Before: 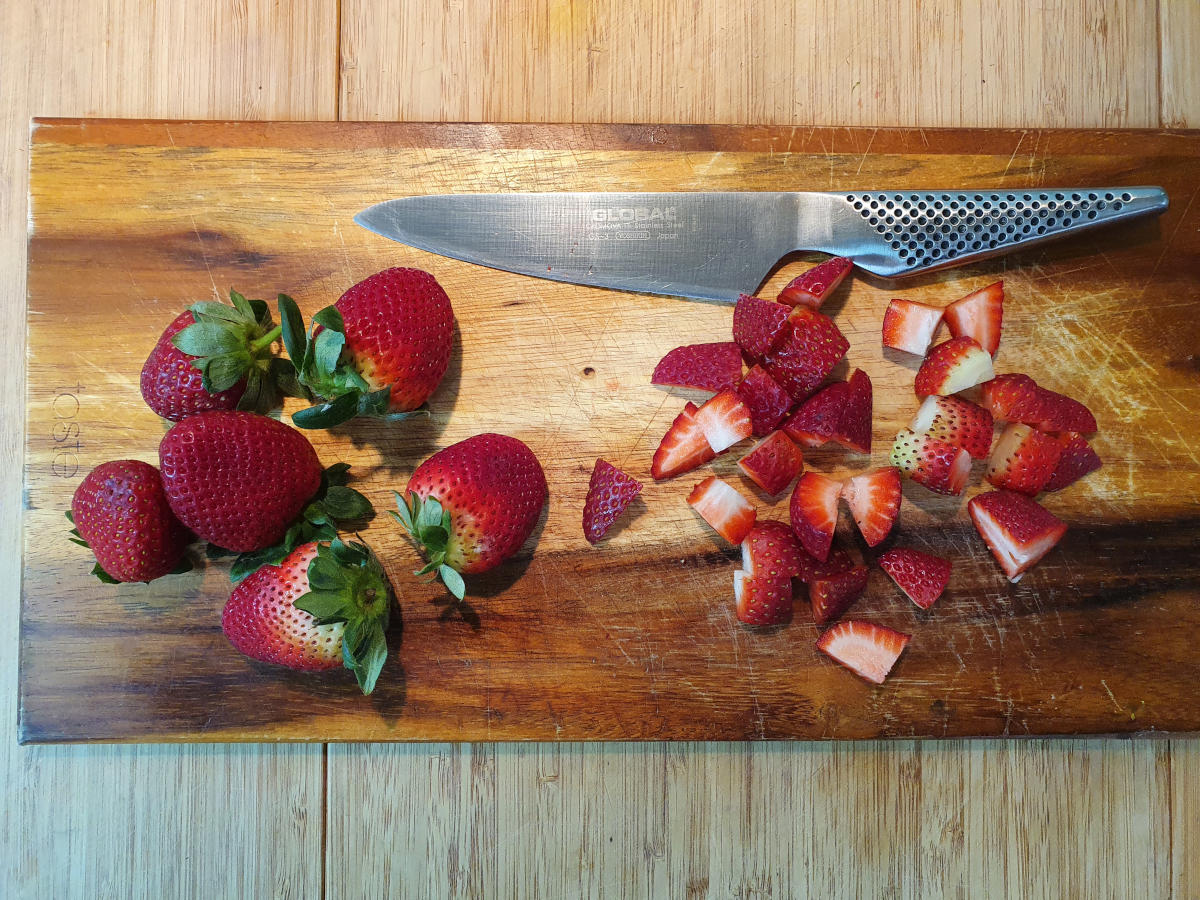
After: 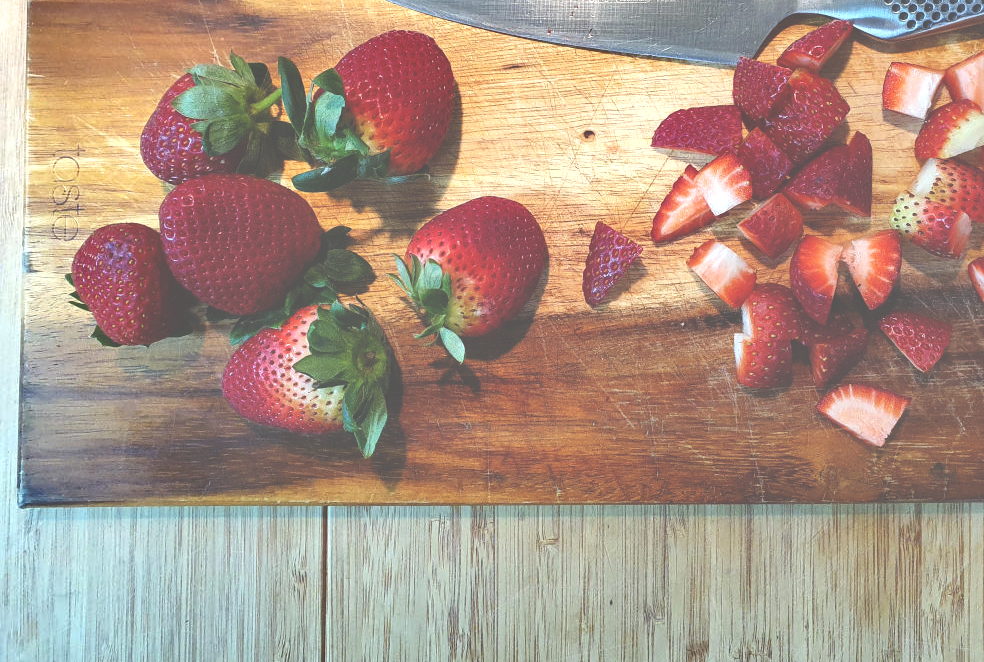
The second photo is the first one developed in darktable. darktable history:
shadows and highlights: low approximation 0.01, soften with gaussian
crop: top 26.383%, right 18%
exposure: black level correction -0.071, exposure 0.501 EV, compensate highlight preservation false
